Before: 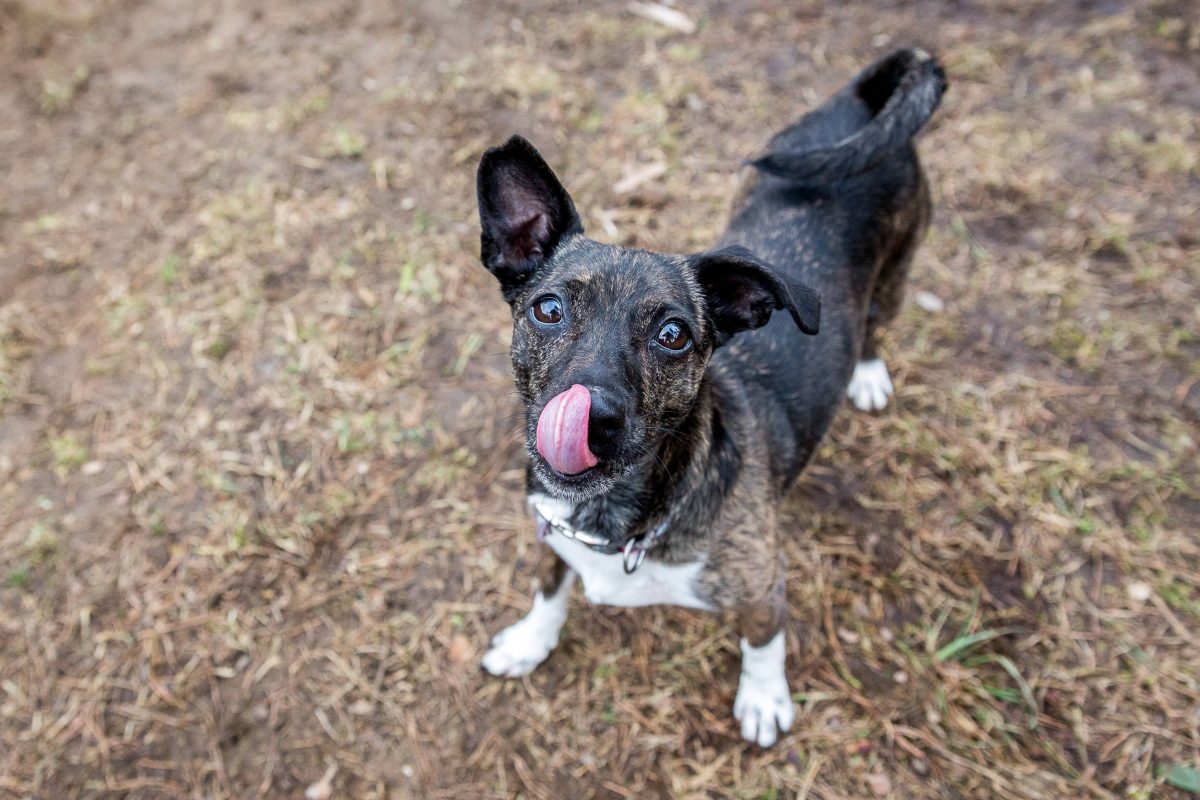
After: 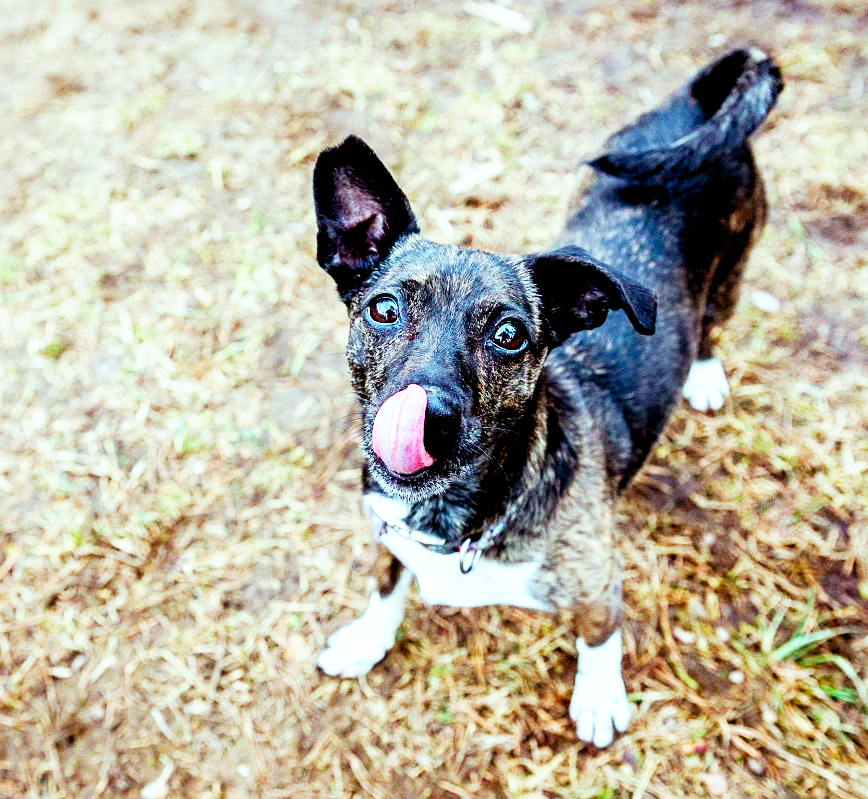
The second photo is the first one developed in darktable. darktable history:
base curve: curves: ch0 [(0, 0) (0.007, 0.004) (0.027, 0.03) (0.046, 0.07) (0.207, 0.54) (0.442, 0.872) (0.673, 0.972) (1, 1)], preserve colors none
crop: left 13.708%, right 13.415%
color balance rgb: power › luminance 0.943%, power › chroma 0.412%, power › hue 35.55°, highlights gain › chroma 4.055%, highlights gain › hue 200.21°, global offset › luminance -1.445%, perceptual saturation grading › global saturation 30.801%
sharpen: amount 0.204
